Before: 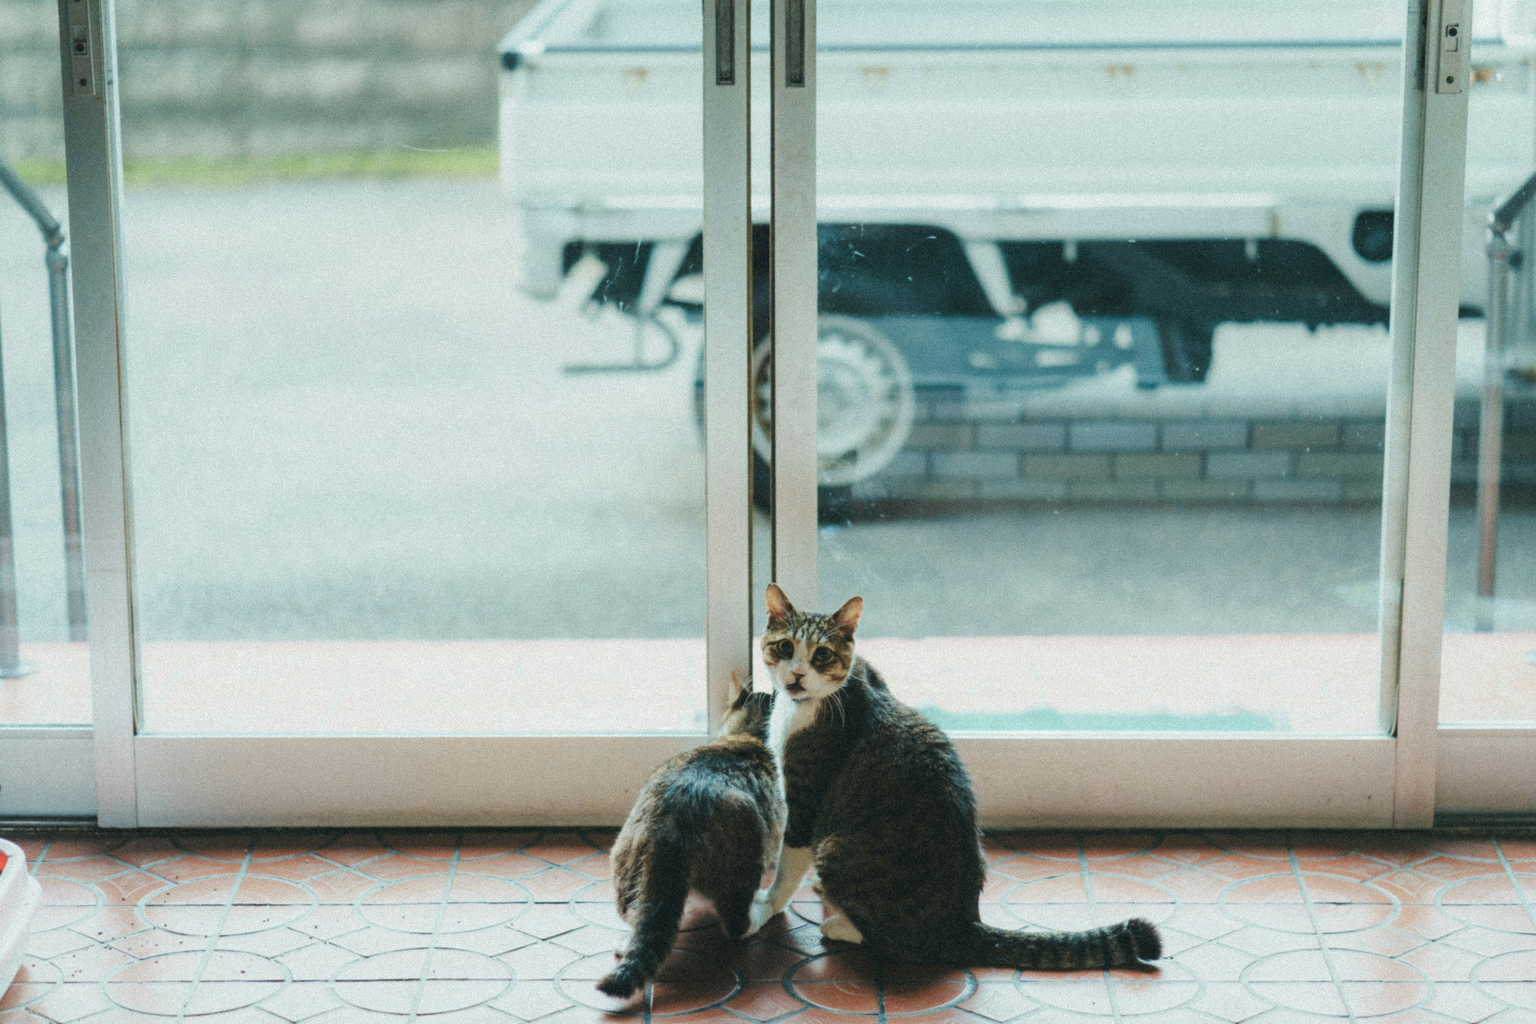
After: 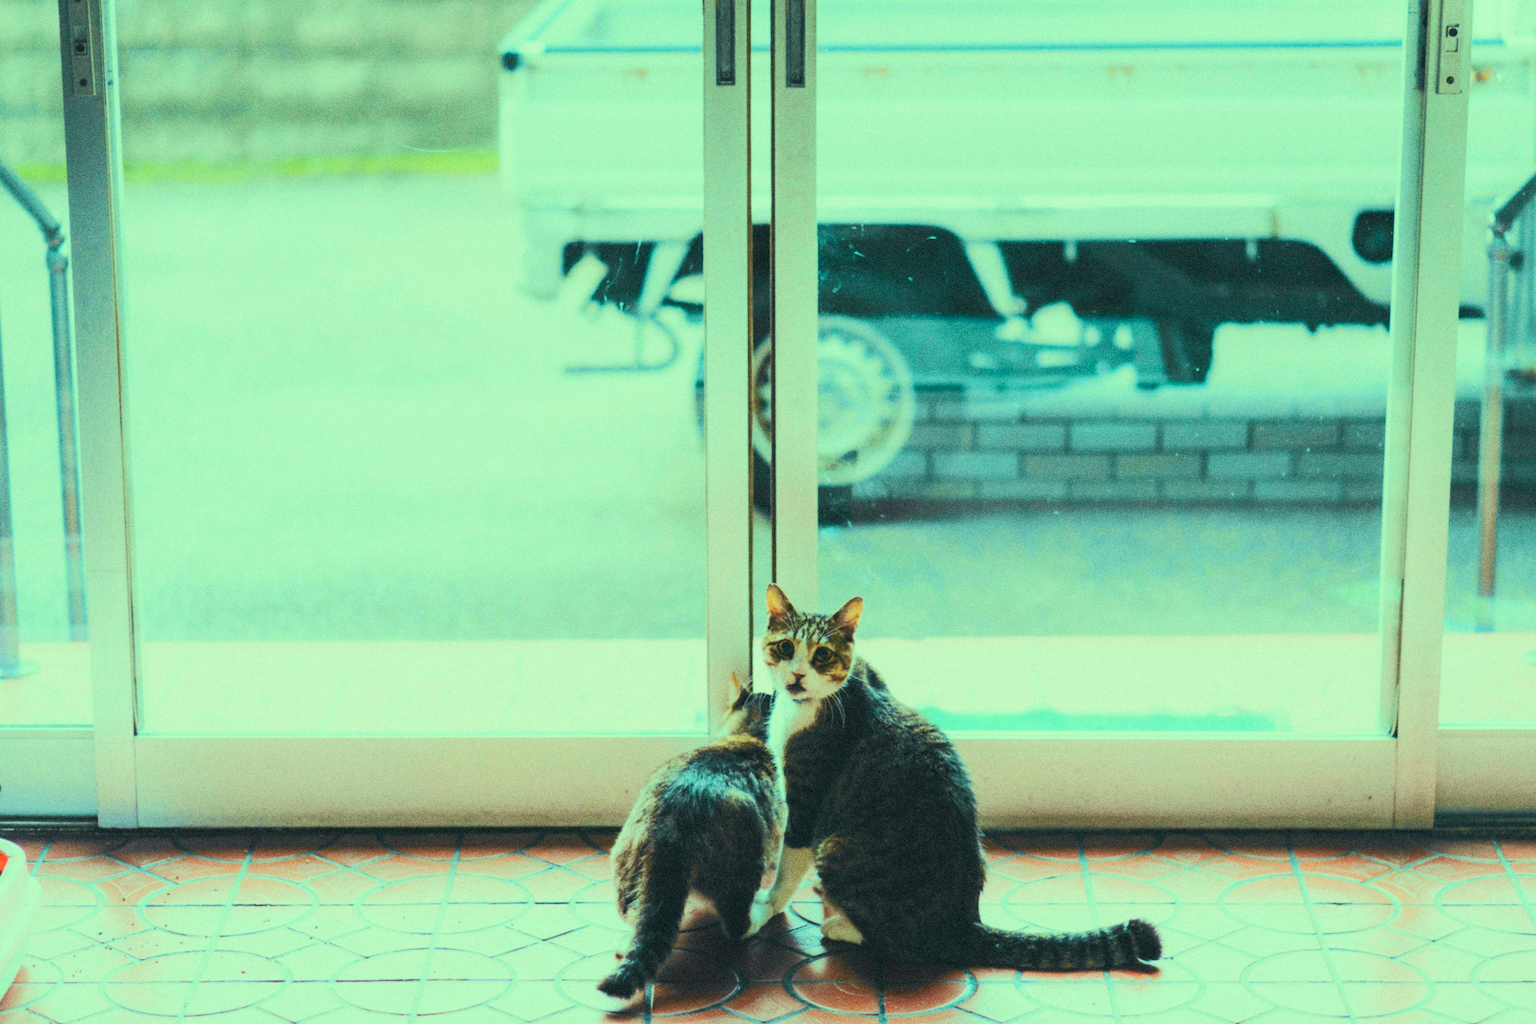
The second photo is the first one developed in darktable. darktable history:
tone curve: curves: ch0 [(0, 0.026) (0.181, 0.223) (0.405, 0.46) (0.456, 0.528) (0.634, 0.728) (0.877, 0.89) (0.984, 0.935)]; ch1 [(0, 0) (0.443, 0.43) (0.492, 0.488) (0.566, 0.579) (0.595, 0.625) (0.65, 0.657) (0.696, 0.725) (1, 1)]; ch2 [(0, 0) (0.33, 0.301) (0.421, 0.443) (0.447, 0.489) (0.495, 0.494) (0.537, 0.57) (0.586, 0.591) (0.663, 0.686) (1, 1)], color space Lab, independent channels, preserve colors none
color balance rgb: shadows lift › luminance -21.633%, shadows lift › chroma 6.523%, shadows lift › hue 267.99°, highlights gain › luminance 15.456%, highlights gain › chroma 6.929%, highlights gain › hue 124.63°, perceptual saturation grading › global saturation 30.071%, global vibrance 19.306%
